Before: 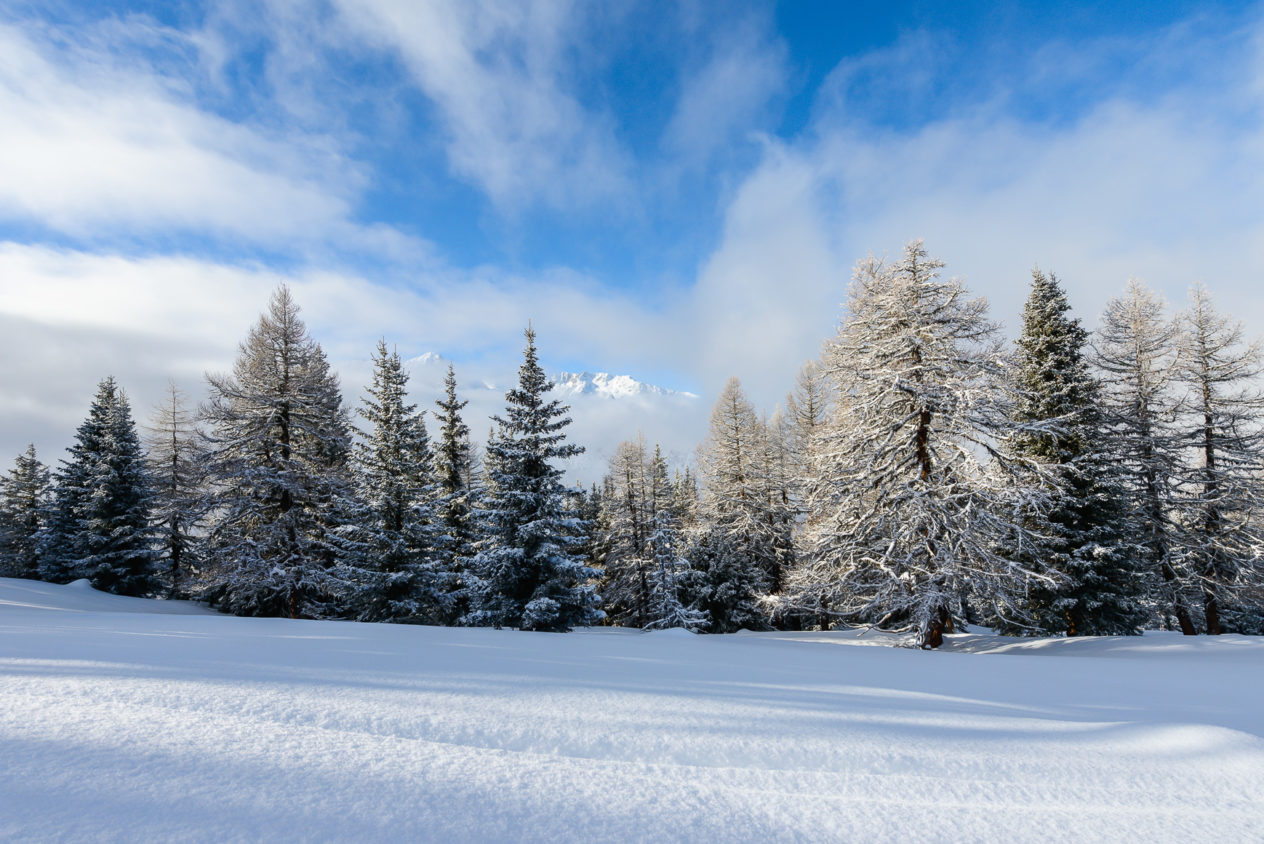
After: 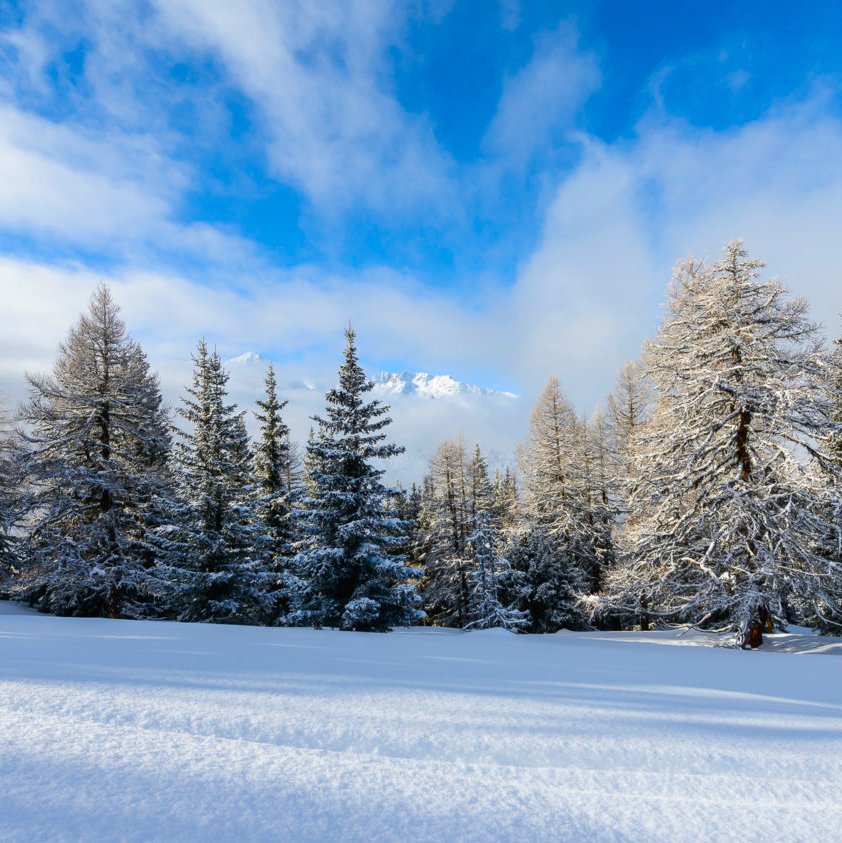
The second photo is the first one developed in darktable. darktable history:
color balance rgb: perceptual saturation grading › global saturation 25%, global vibrance 20%
crop and rotate: left 14.292%, right 19.041%
